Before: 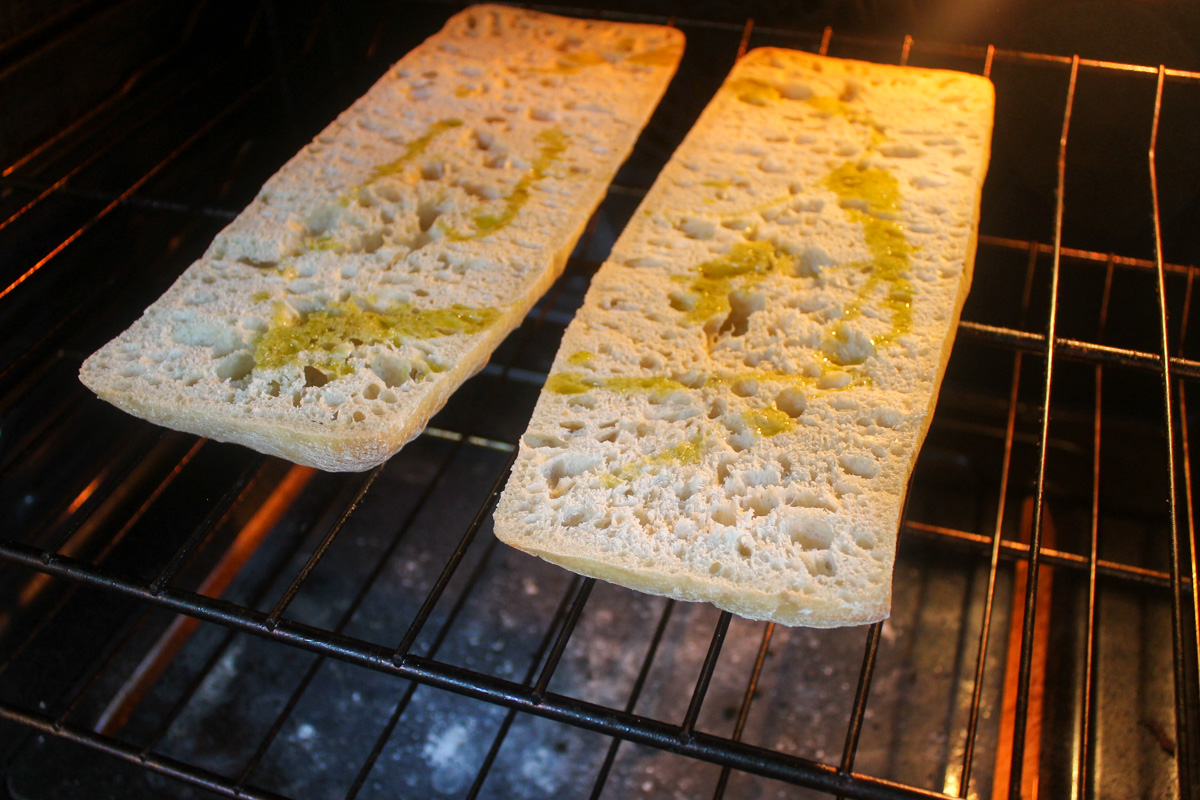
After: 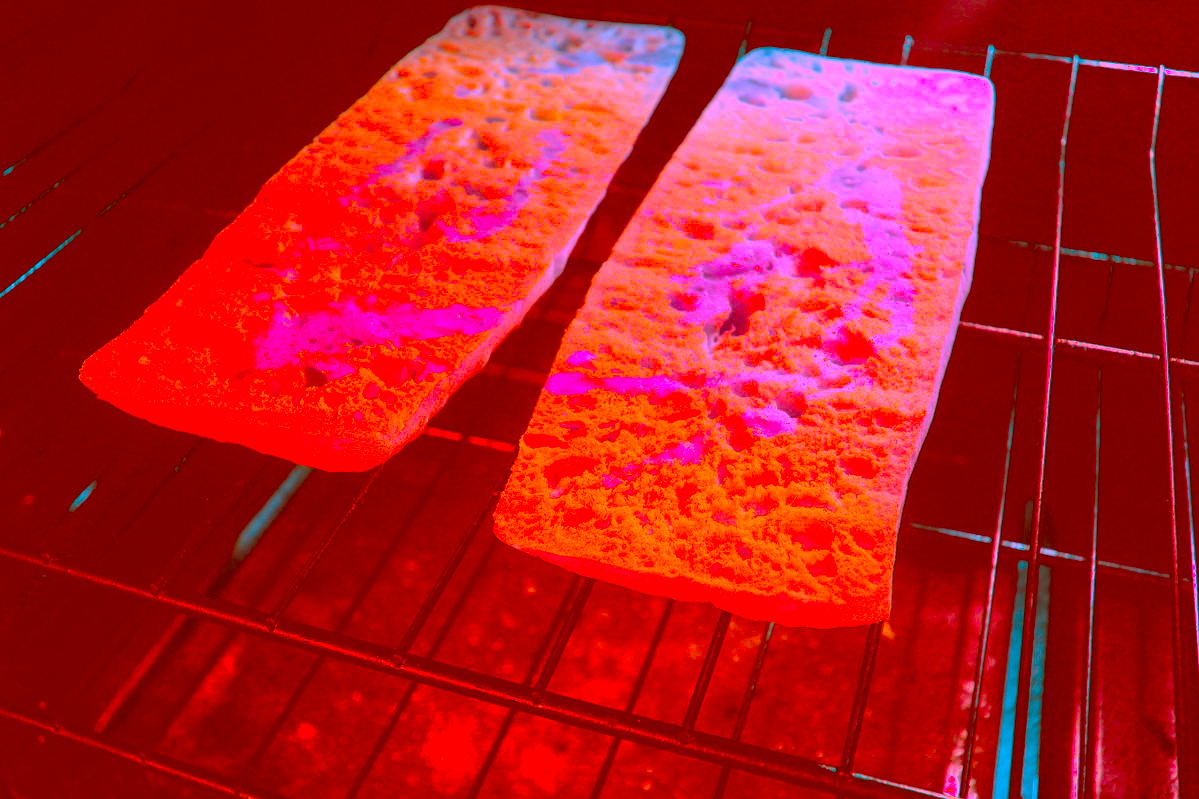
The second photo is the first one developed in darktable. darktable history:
crop and rotate: left 0.081%, bottom 0.006%
color correction: highlights a* -39.19, highlights b* -39.47, shadows a* -39.97, shadows b* -39.3, saturation -2.97
color calibration: illuminant as shot in camera, x 0.377, y 0.393, temperature 4206.55 K
